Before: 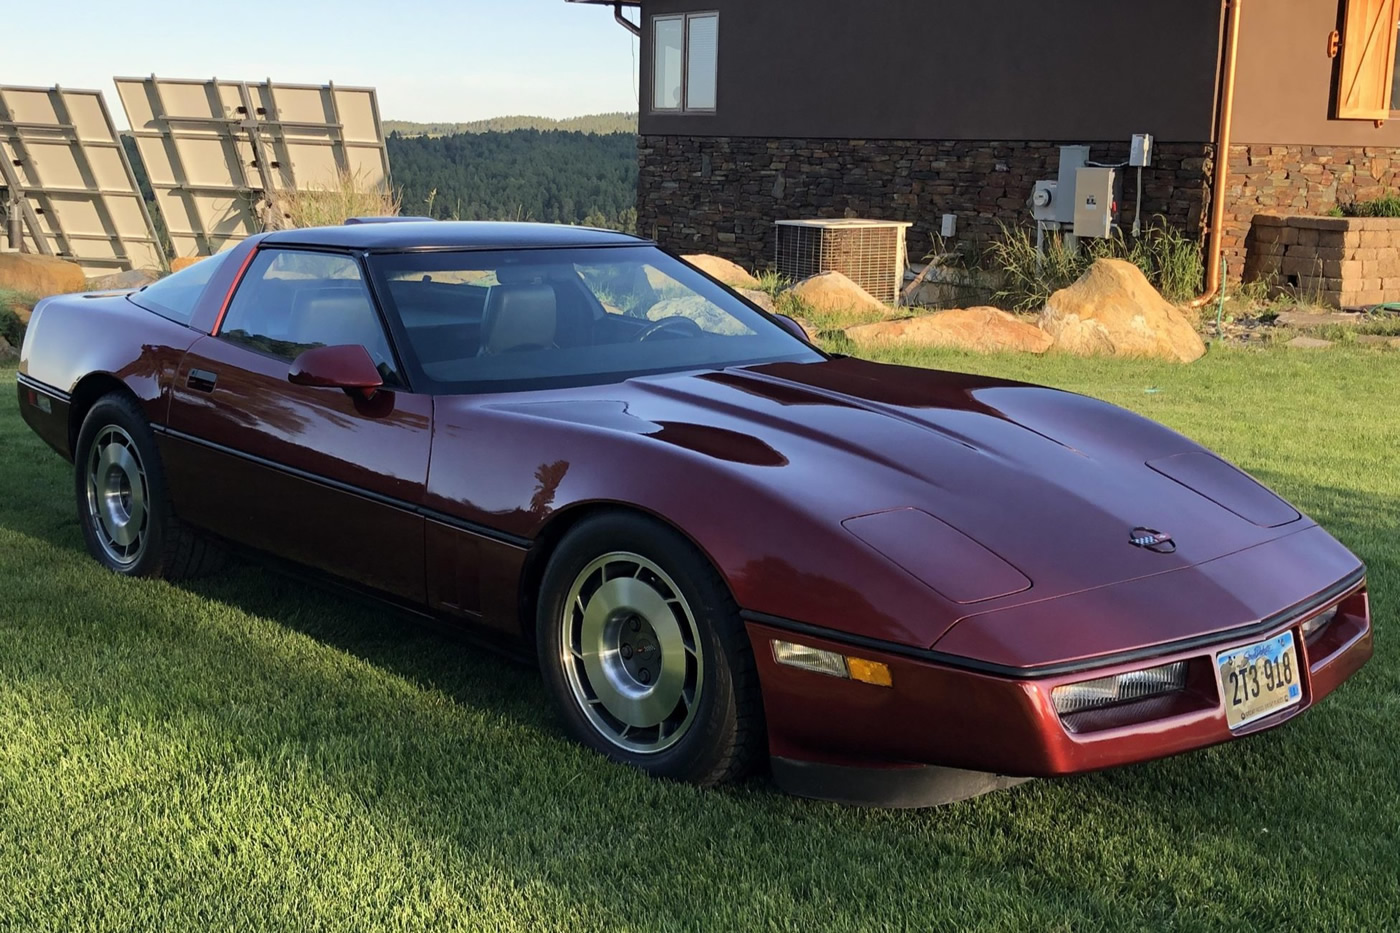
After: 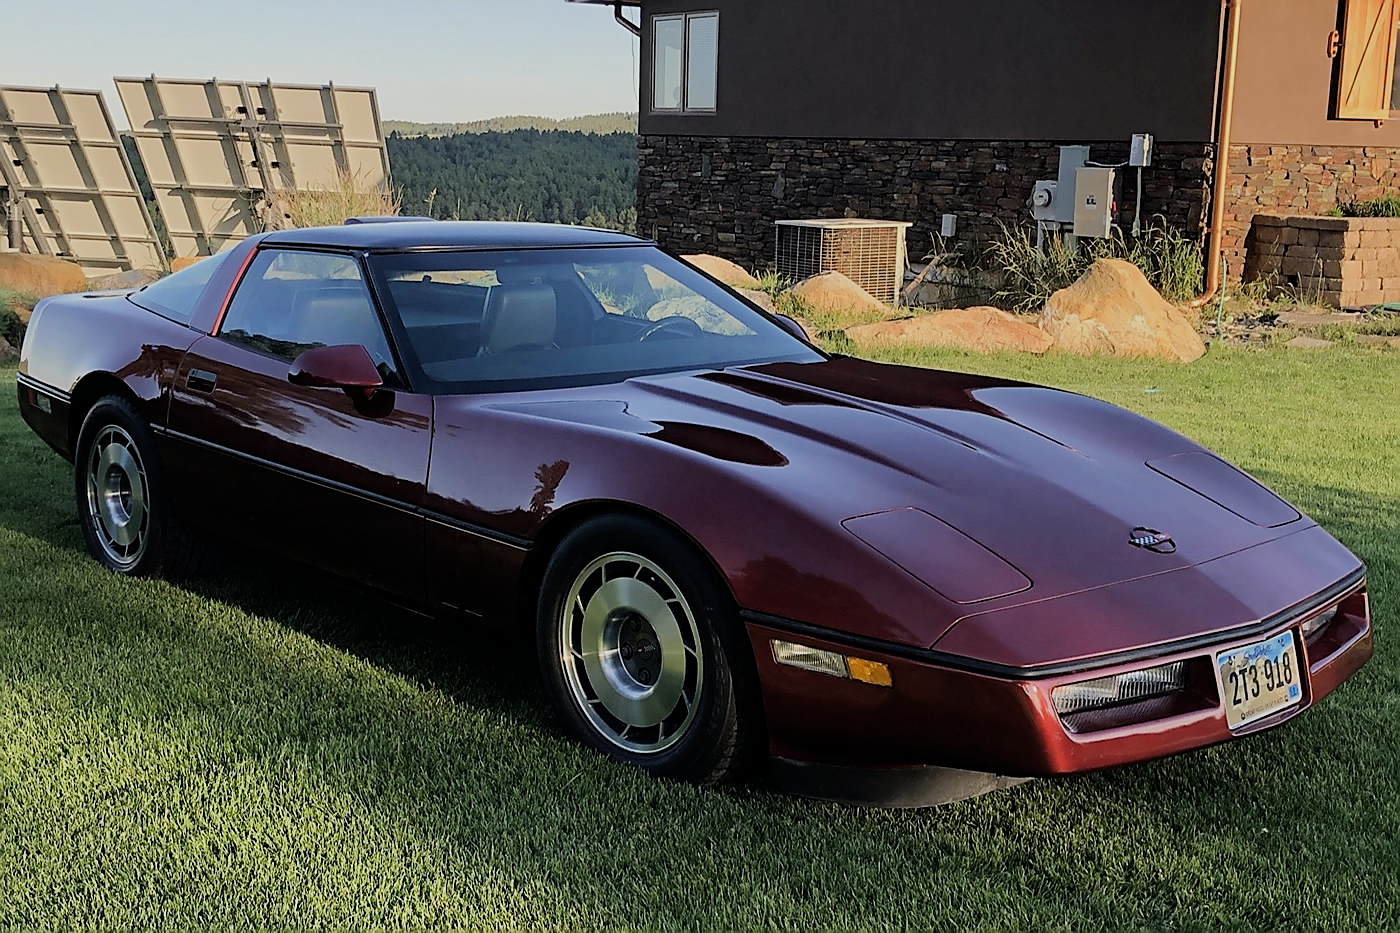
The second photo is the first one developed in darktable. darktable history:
sharpen: radius 1.348, amount 1.248, threshold 0.693
filmic rgb: black relative exposure -7.65 EV, white relative exposure 4.56 EV, hardness 3.61
